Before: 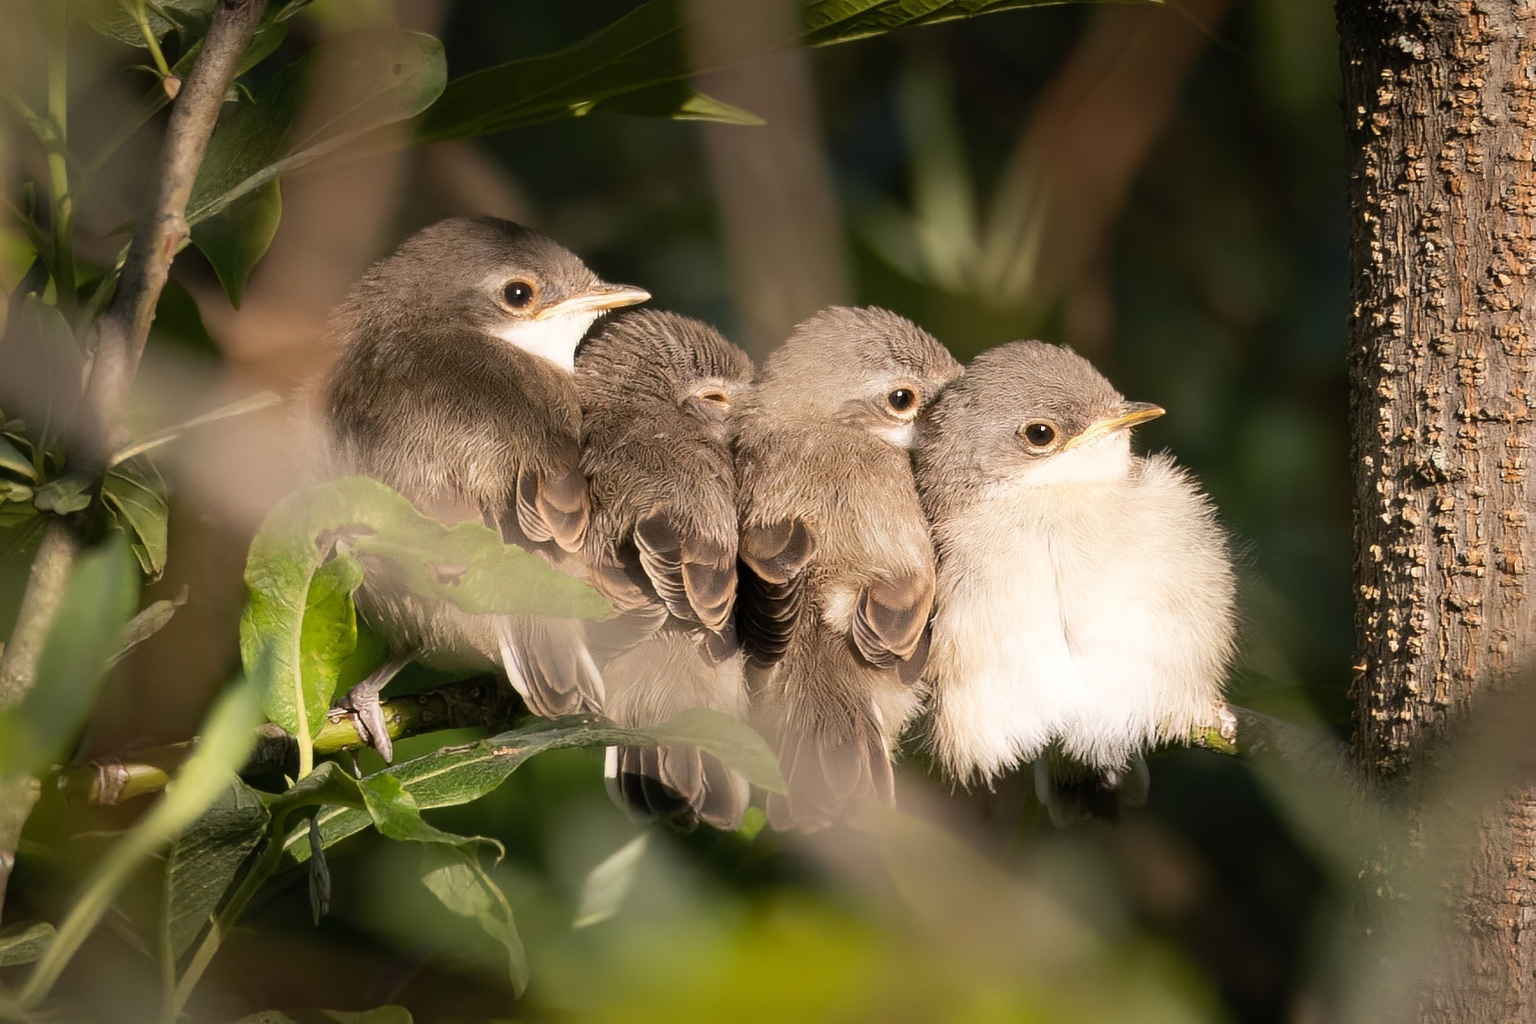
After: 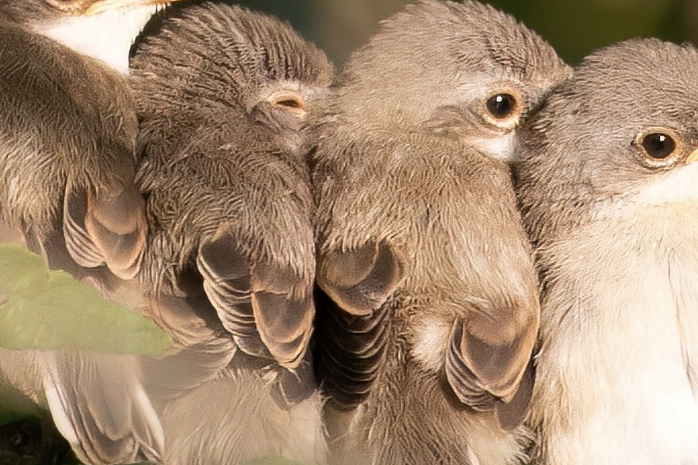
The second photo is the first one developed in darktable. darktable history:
shadows and highlights: shadows 29.61, highlights -30.47, low approximation 0.01, soften with gaussian
crop: left 30%, top 30%, right 30%, bottom 30%
